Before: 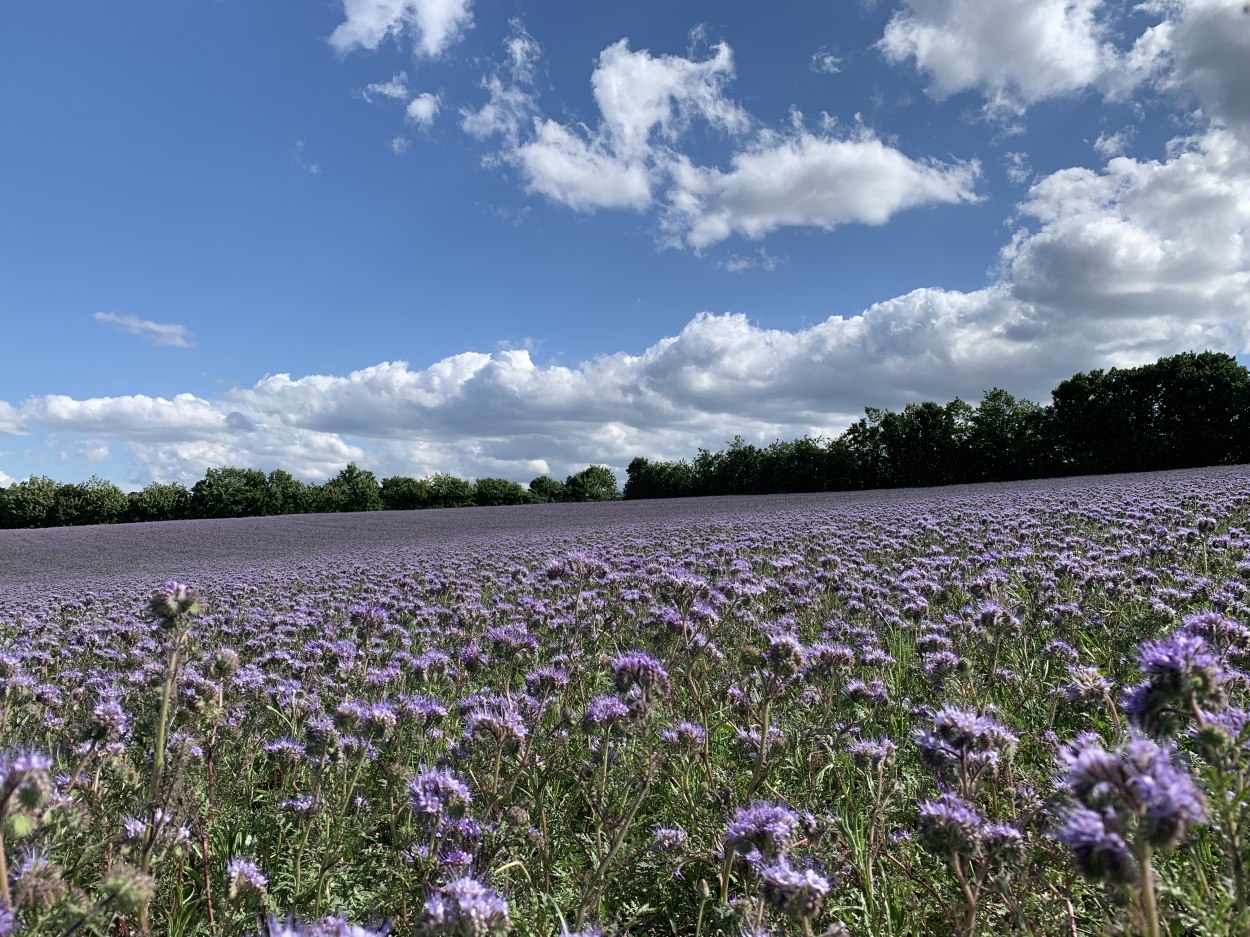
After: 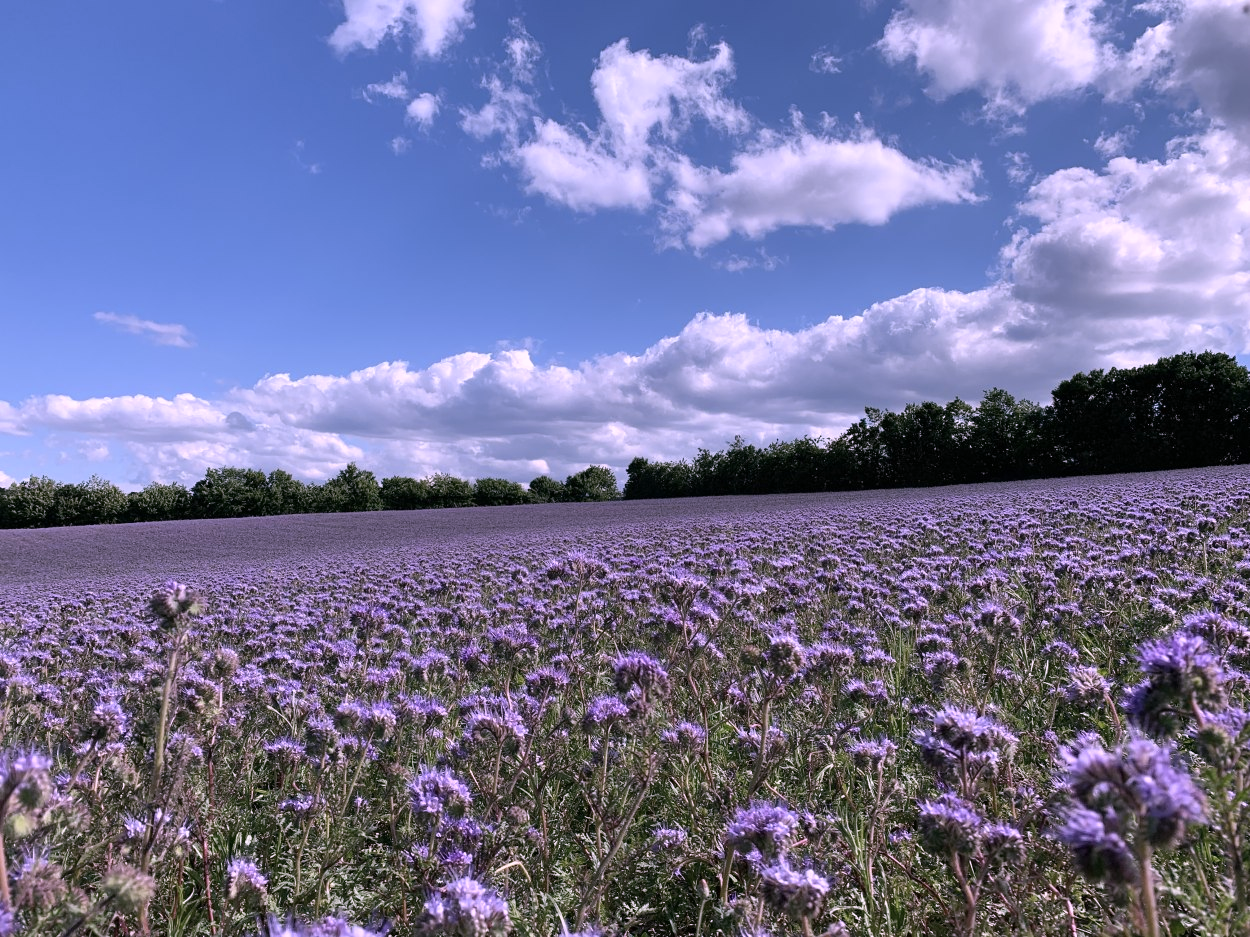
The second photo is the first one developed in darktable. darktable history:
color correction: highlights a* 16.12, highlights b* -20.75
